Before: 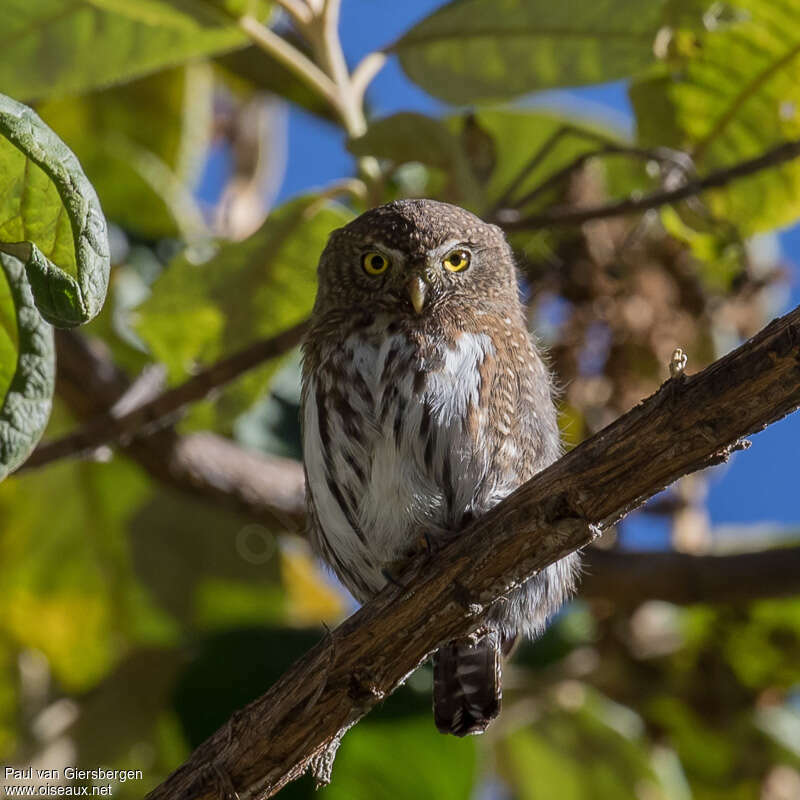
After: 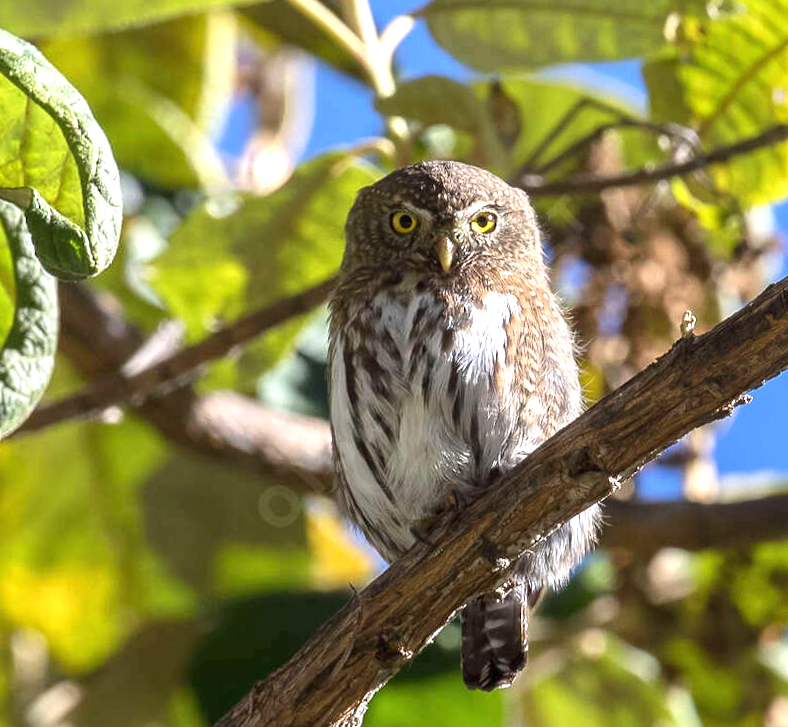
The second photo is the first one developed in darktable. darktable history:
rotate and perspective: rotation -0.013°, lens shift (vertical) -0.027, lens shift (horizontal) 0.178, crop left 0.016, crop right 0.989, crop top 0.082, crop bottom 0.918
exposure: black level correction 0, exposure 1.2 EV, compensate exposure bias true, compensate highlight preservation false
